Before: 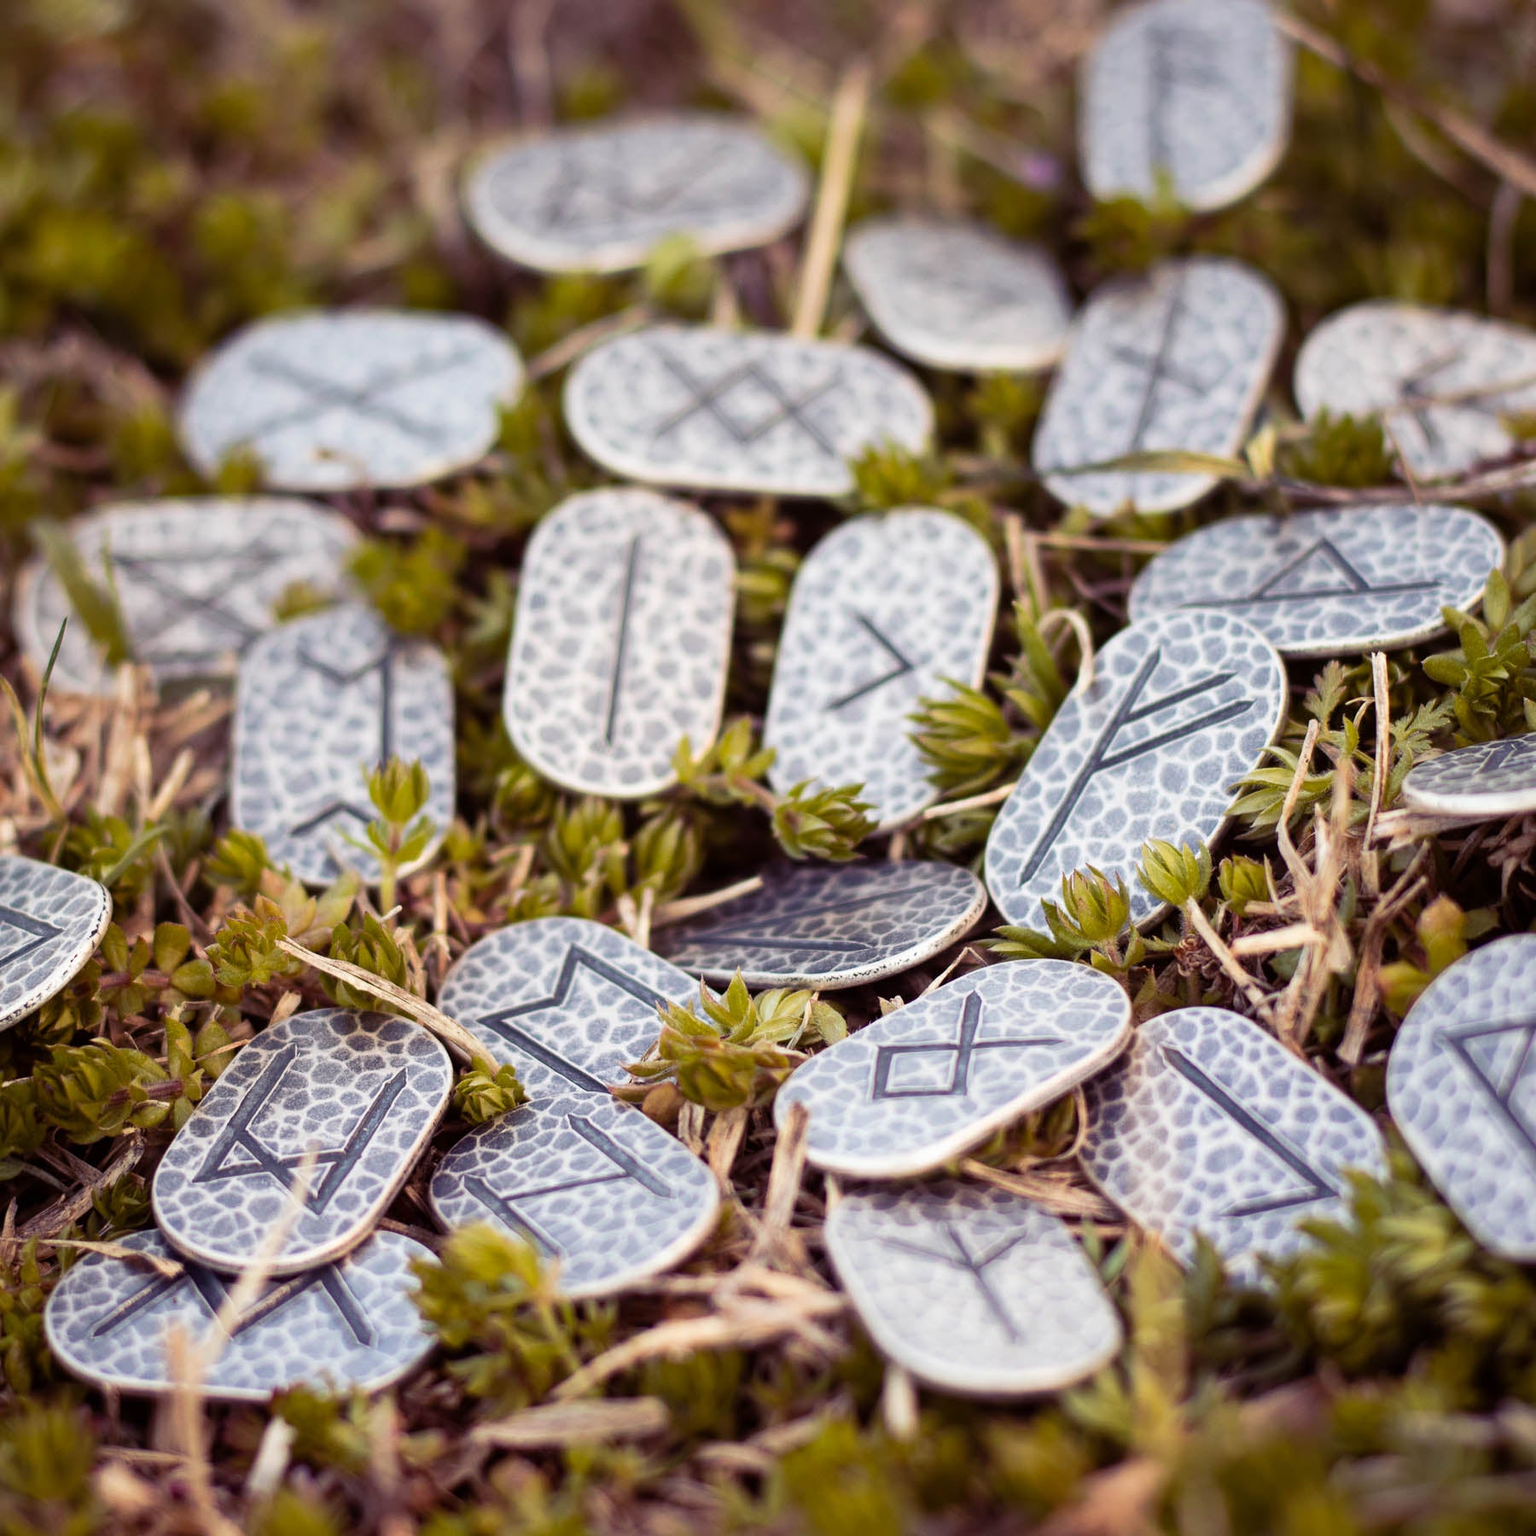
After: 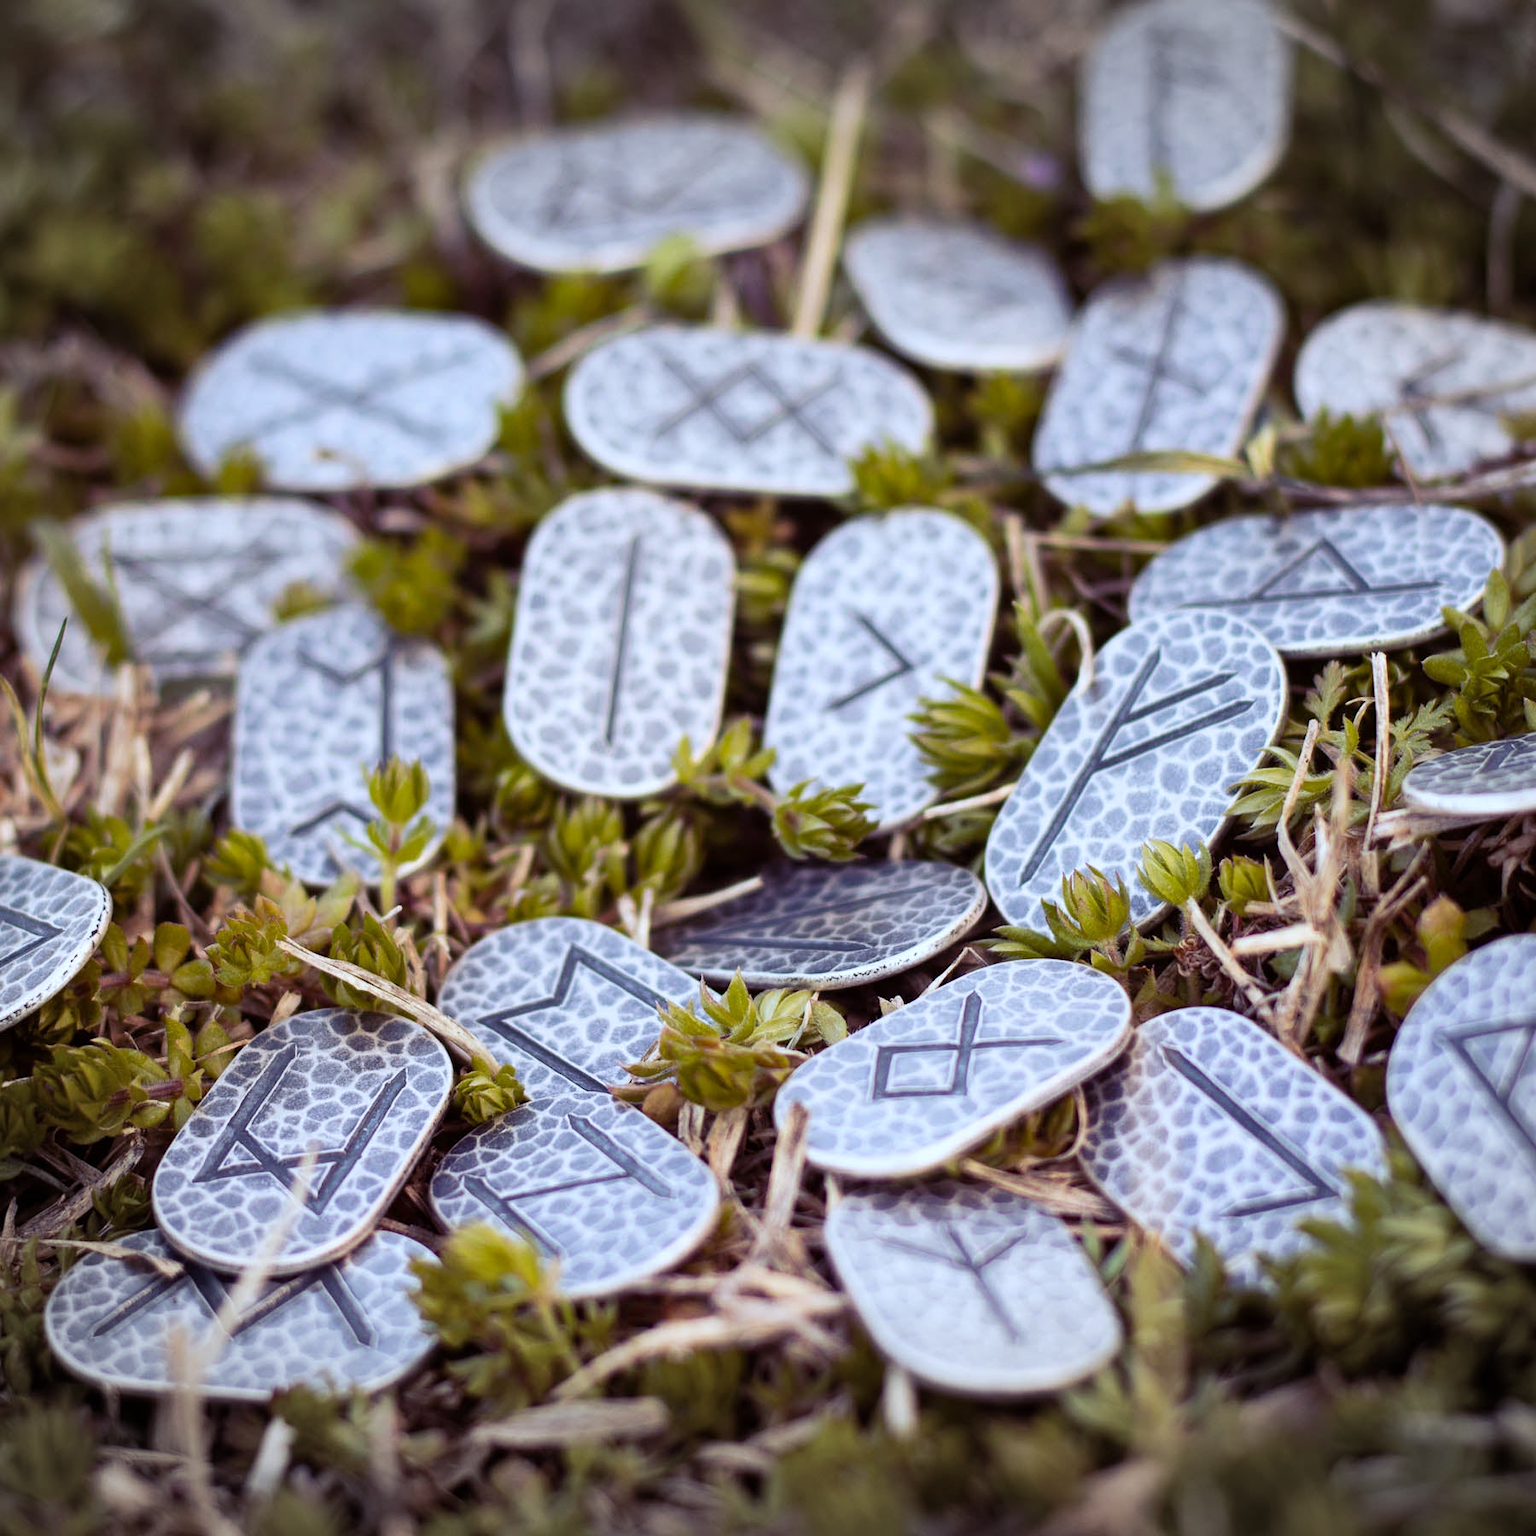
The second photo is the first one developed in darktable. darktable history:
white balance: red 0.931, blue 1.11
tone equalizer: on, module defaults
vignetting: fall-off start 100%, brightness -0.282, width/height ratio 1.31
